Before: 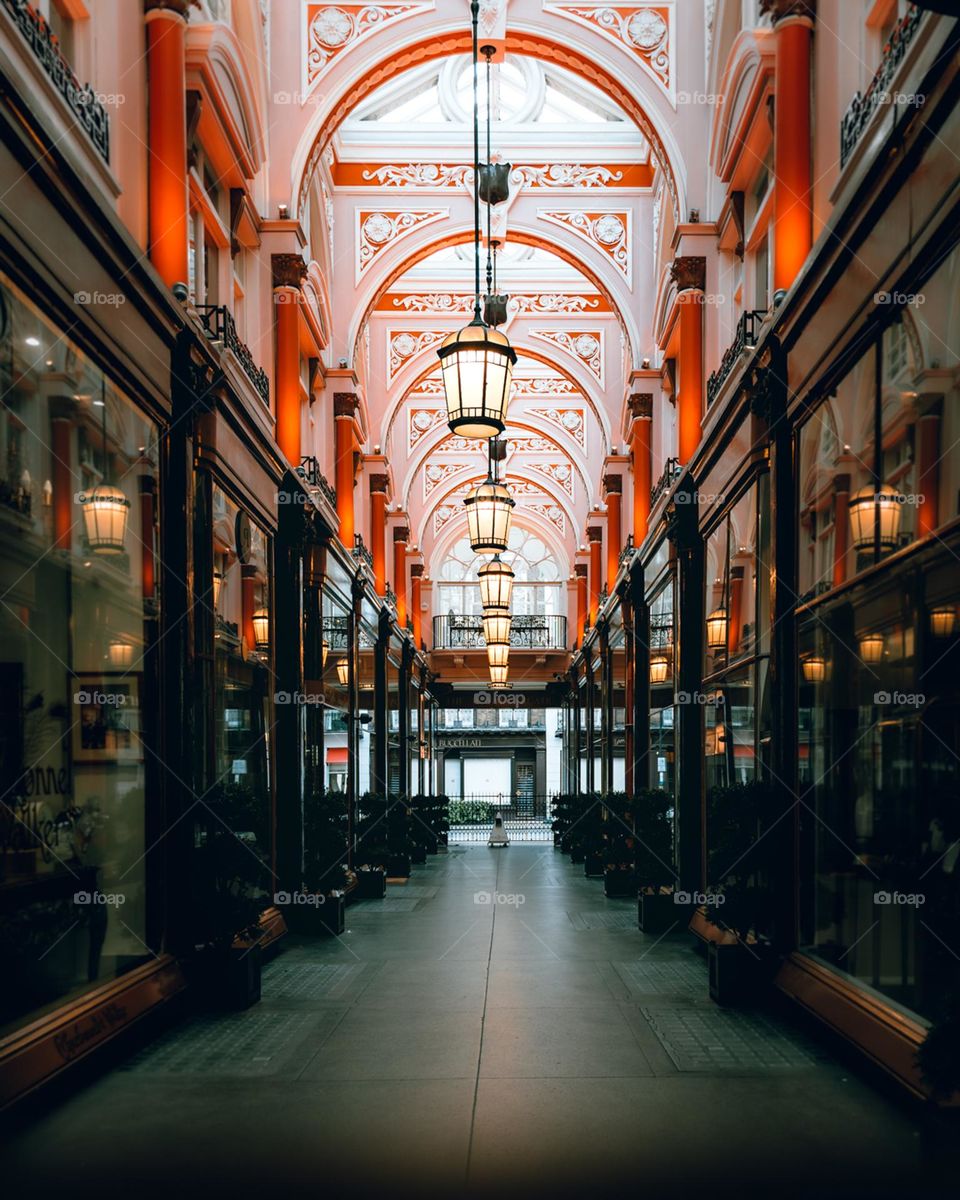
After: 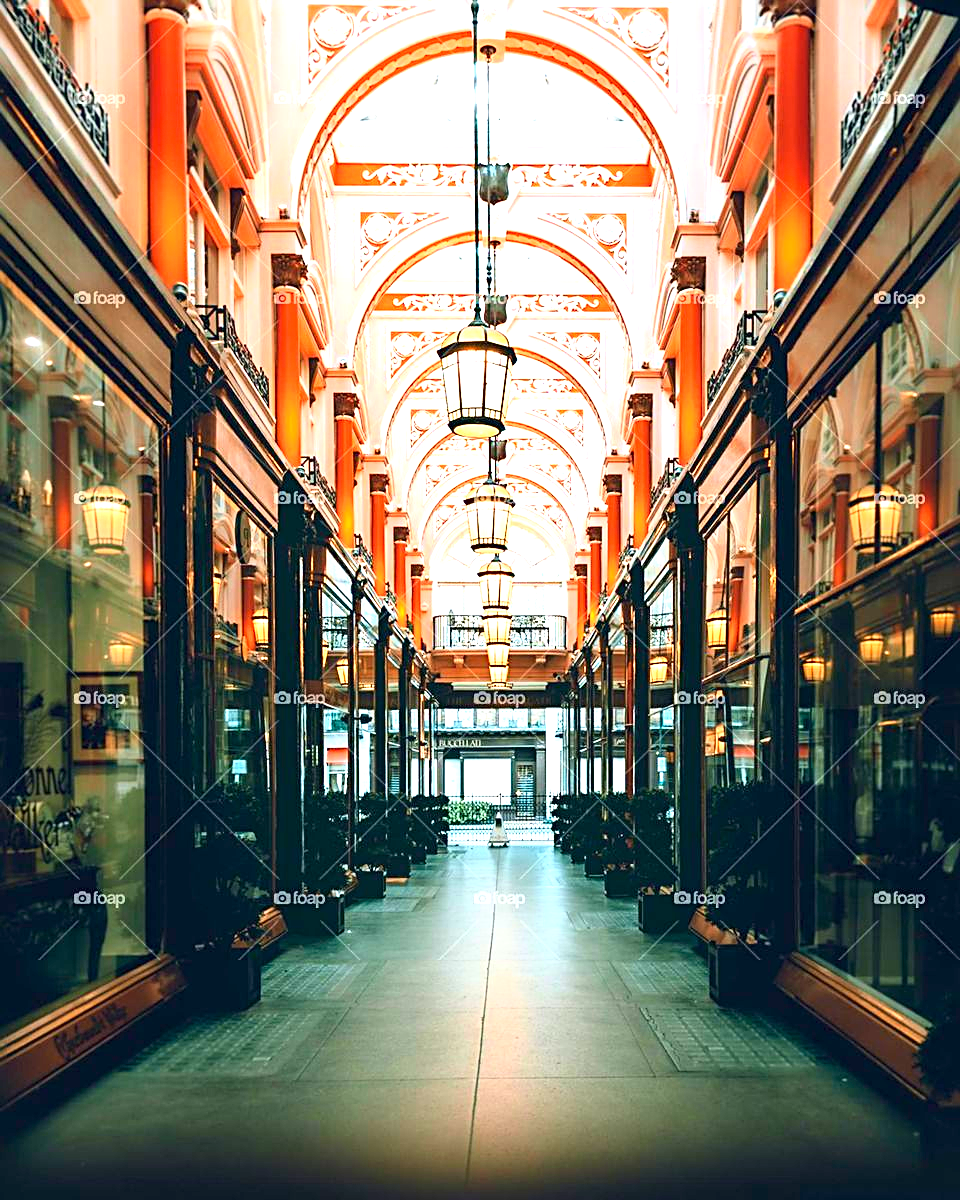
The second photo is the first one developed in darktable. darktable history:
exposure: black level correction 0, exposure 1.45 EV, compensate exposure bias true, compensate highlight preservation false
tone curve: curves: ch0 [(0, 0) (0.389, 0.458) (0.745, 0.82) (0.849, 0.917) (0.919, 0.969) (1, 1)]; ch1 [(0, 0) (0.437, 0.404) (0.5, 0.5) (0.529, 0.55) (0.58, 0.6) (0.616, 0.649) (1, 1)]; ch2 [(0, 0) (0.442, 0.428) (0.5, 0.5) (0.525, 0.543) (0.585, 0.62) (1, 1)], color space Lab, independent channels, preserve colors none
sharpen: radius 2.767
